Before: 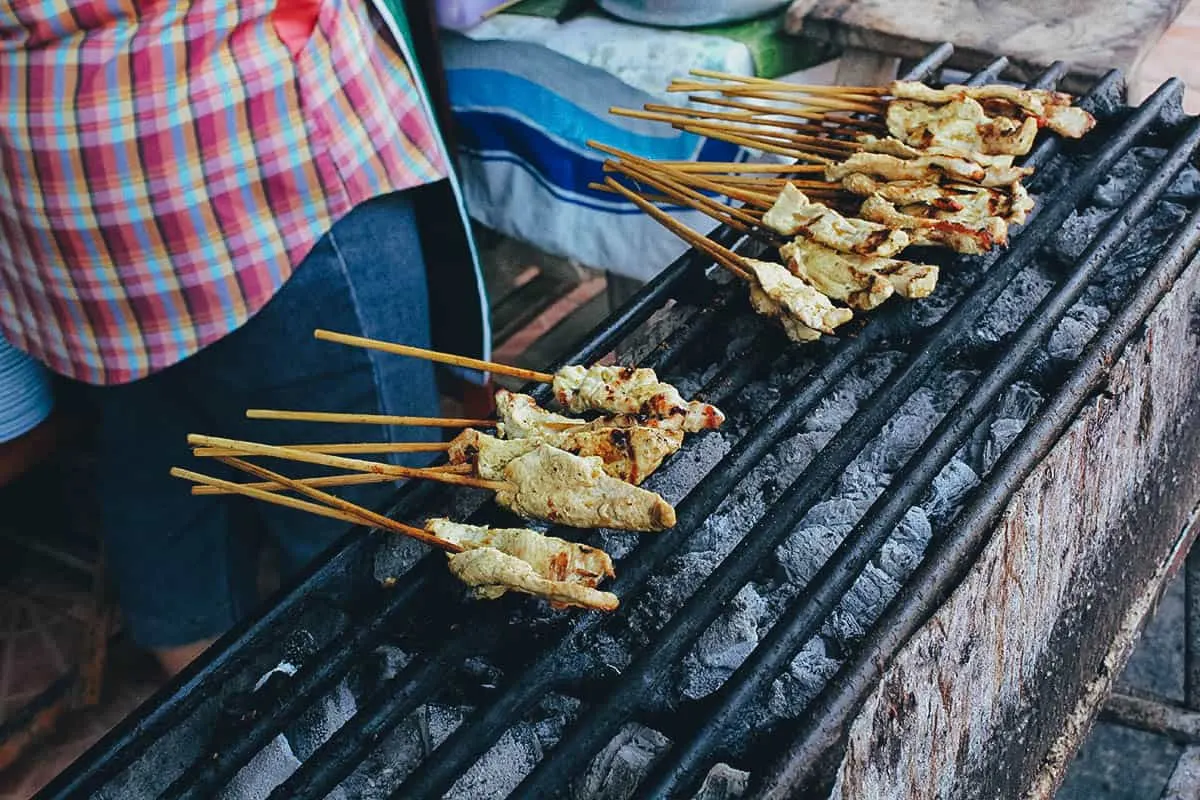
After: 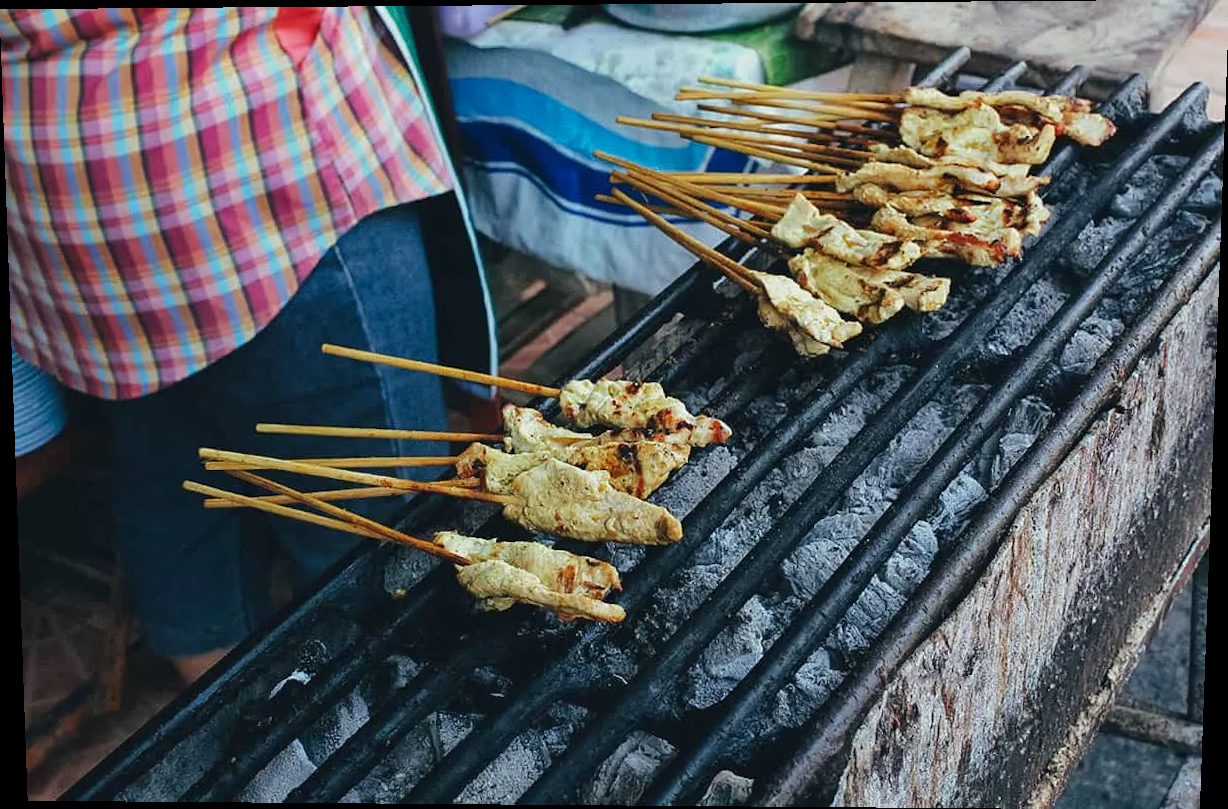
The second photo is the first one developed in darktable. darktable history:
rotate and perspective: lens shift (vertical) 0.048, lens shift (horizontal) -0.024, automatic cropping off
color correction: highlights a* -2.68, highlights b* 2.57
